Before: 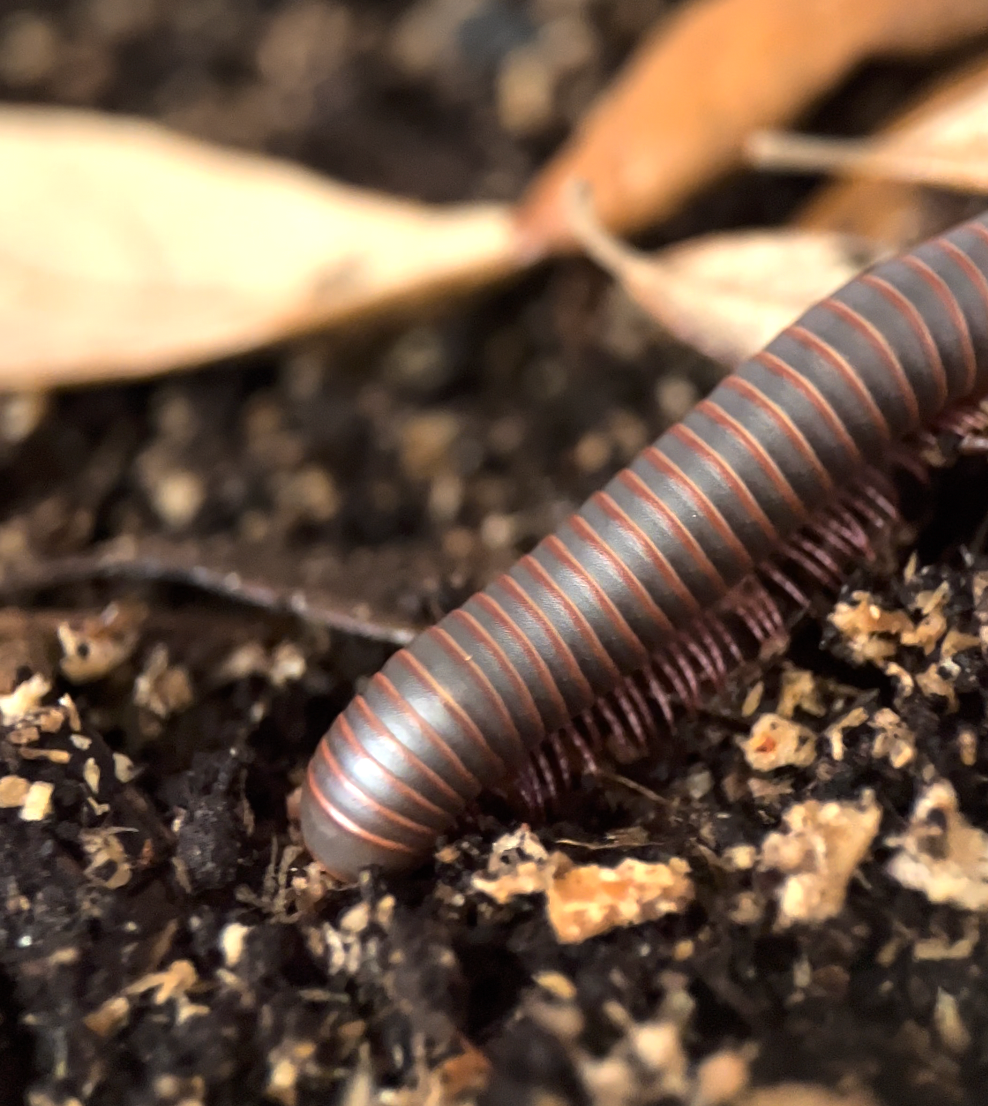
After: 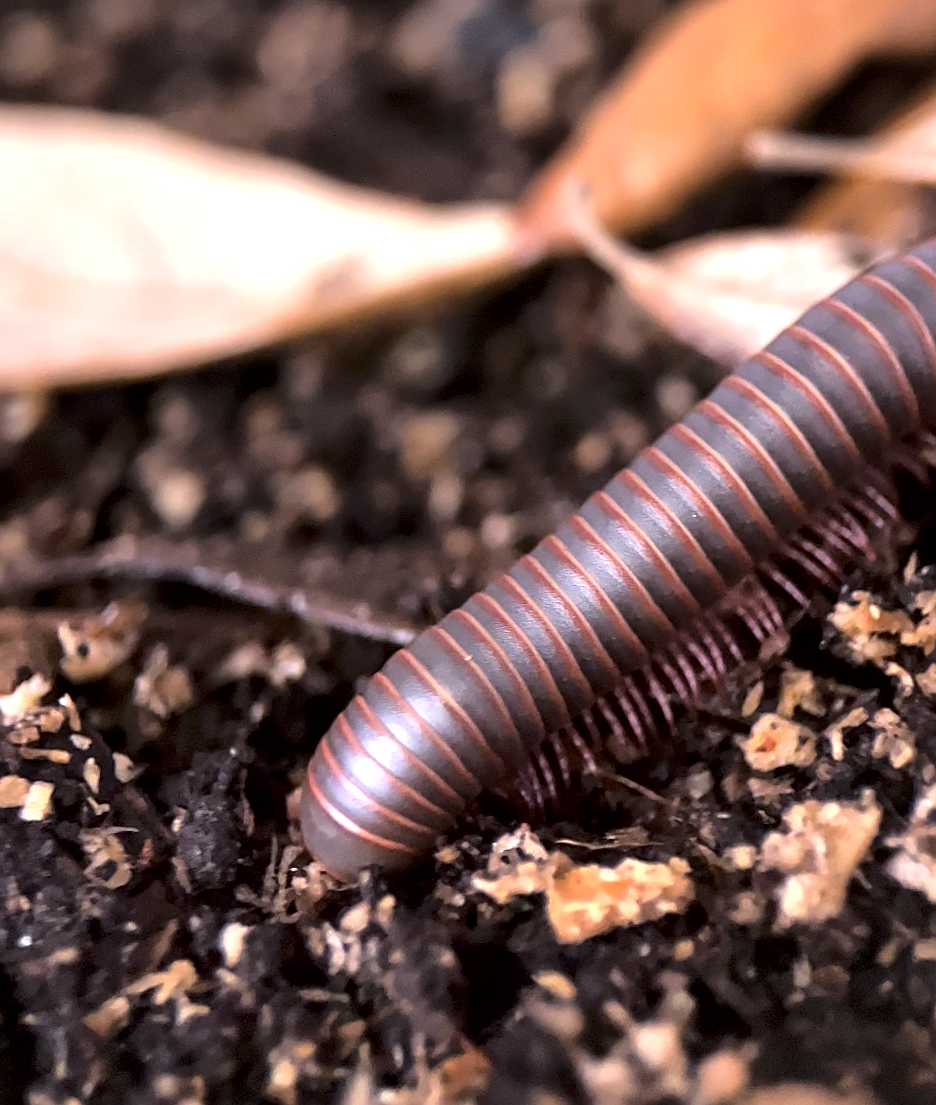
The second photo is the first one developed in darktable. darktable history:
local contrast: mode bilateral grid, contrast 20, coarseness 50, detail 144%, midtone range 0.2
crop and rotate: right 5.167%
white balance: red 1.042, blue 1.17
sharpen: on, module defaults
